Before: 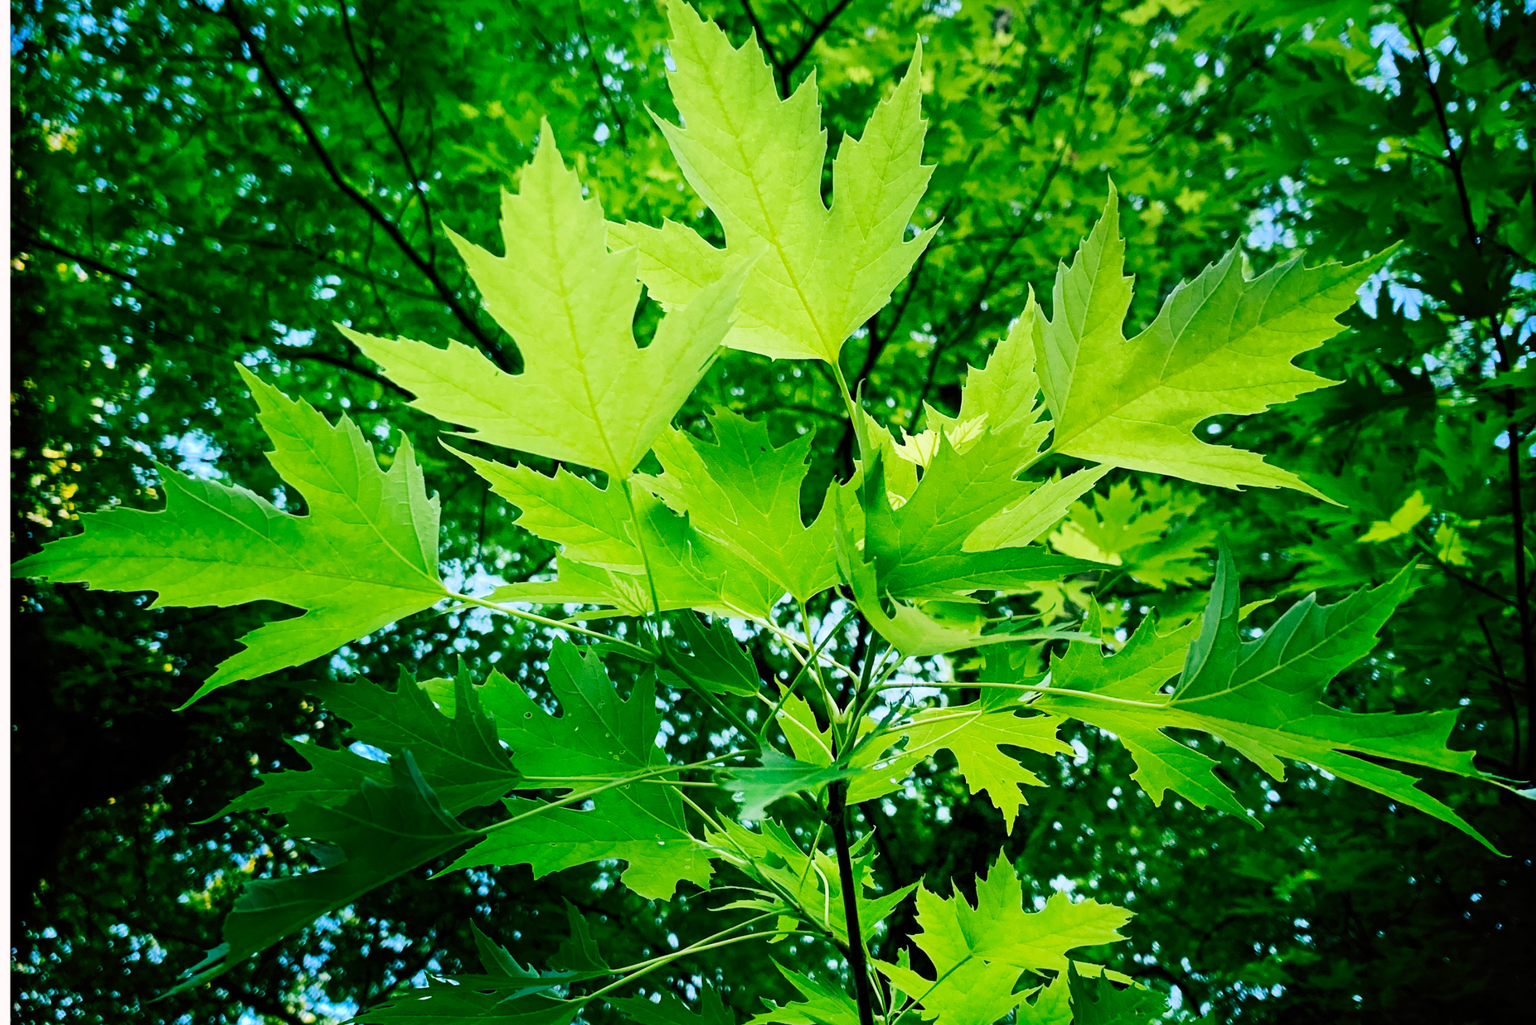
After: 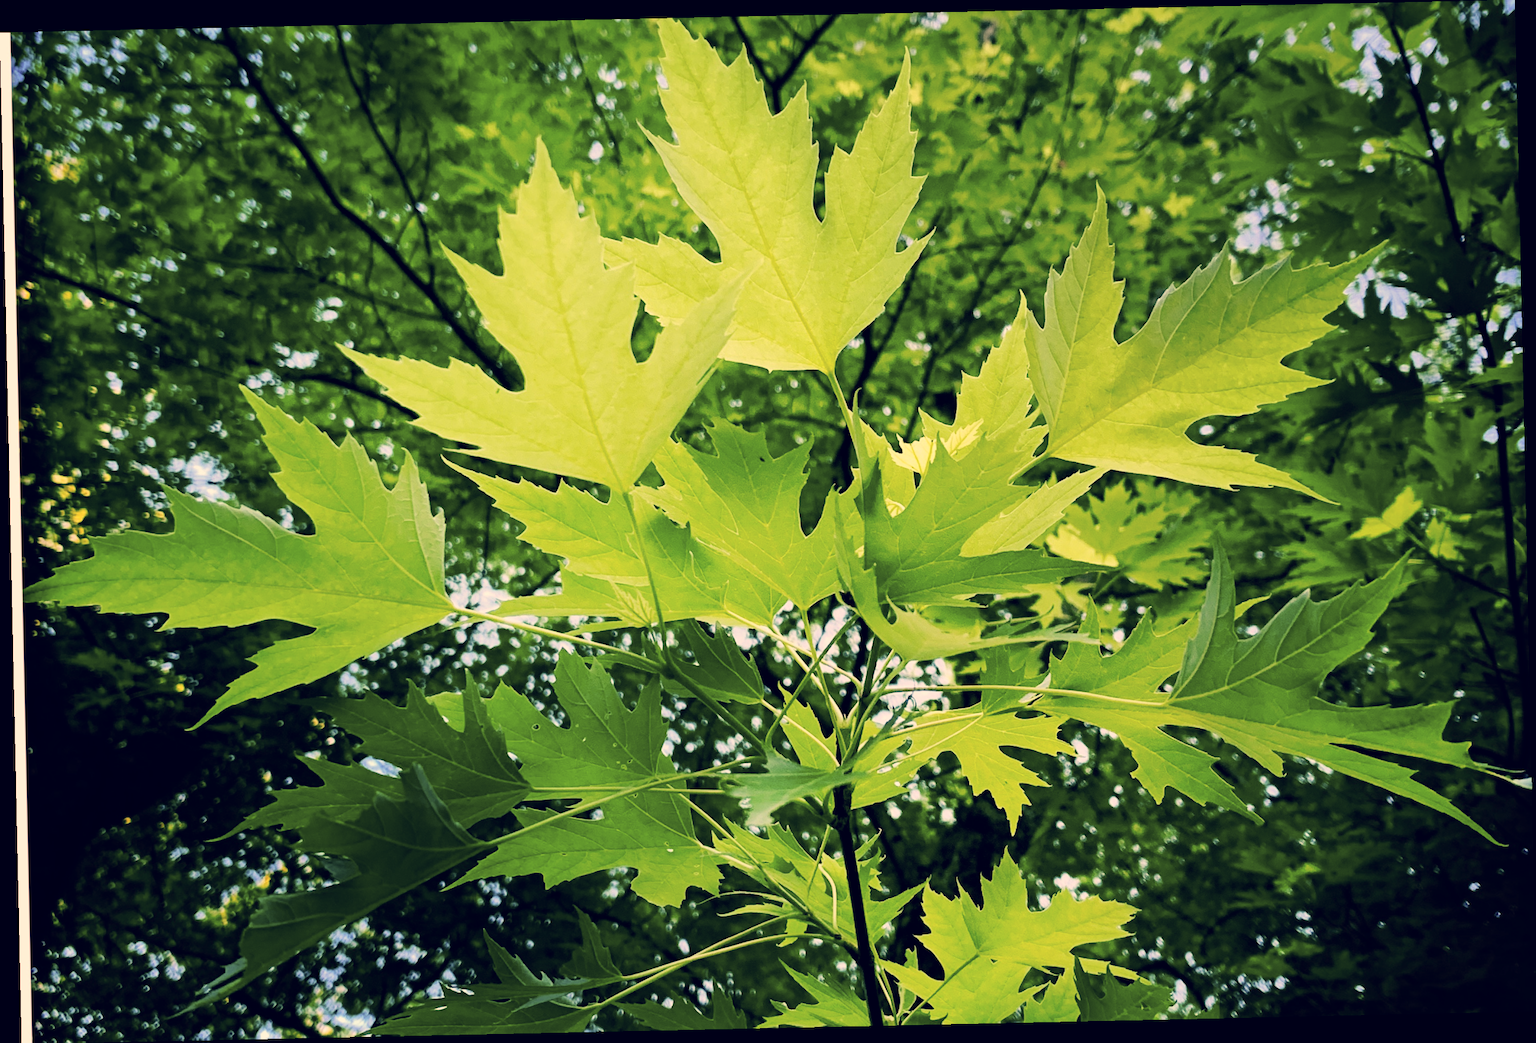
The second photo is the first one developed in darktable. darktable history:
color correction: highlights a* 19.59, highlights b* 27.49, shadows a* 3.46, shadows b* -17.28, saturation 0.73
rotate and perspective: rotation -1.24°, automatic cropping off
